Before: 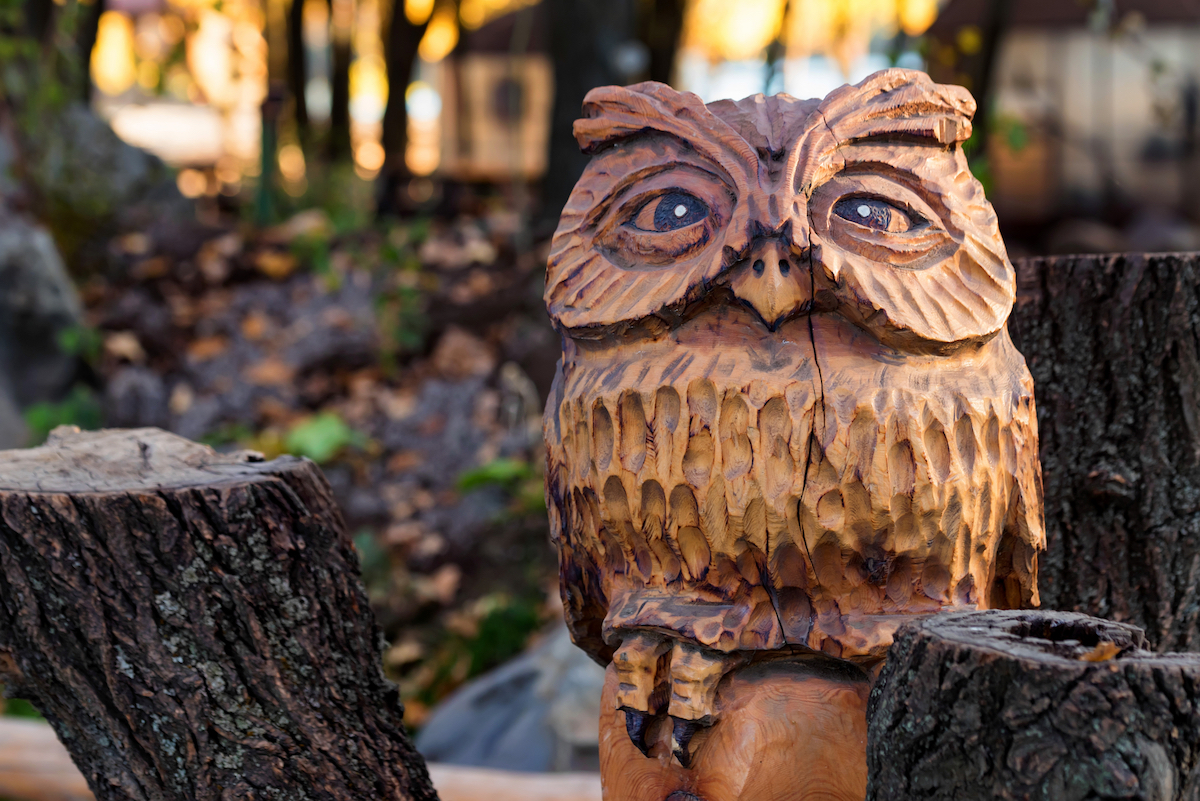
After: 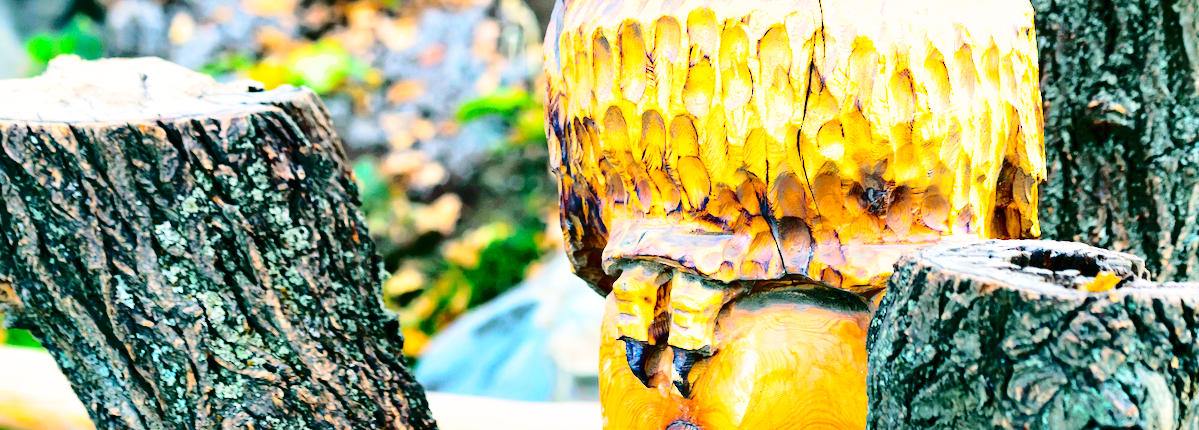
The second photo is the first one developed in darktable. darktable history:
color balance rgb: power › chroma 2.128%, power › hue 163.99°, highlights gain › luminance 7.301%, highlights gain › chroma 1.903%, highlights gain › hue 90.98°, perceptual saturation grading › global saturation 33.612%
tone curve: curves: ch0 [(0, 0) (0.003, 0.001) (0.011, 0.004) (0.025, 0.009) (0.044, 0.016) (0.069, 0.025) (0.1, 0.036) (0.136, 0.059) (0.177, 0.103) (0.224, 0.175) (0.277, 0.274) (0.335, 0.395) (0.399, 0.52) (0.468, 0.635) (0.543, 0.733) (0.623, 0.817) (0.709, 0.888) (0.801, 0.93) (0.898, 0.964) (1, 1)], color space Lab, independent channels, preserve colors none
base curve: curves: ch0 [(0, 0) (0.028, 0.03) (0.121, 0.232) (0.46, 0.748) (0.859, 0.968) (1, 1)], preserve colors none
shadows and highlights: on, module defaults
crop and rotate: top 46.298%, right 0.045%
exposure: black level correction 0, exposure 1.702 EV, compensate highlight preservation false
